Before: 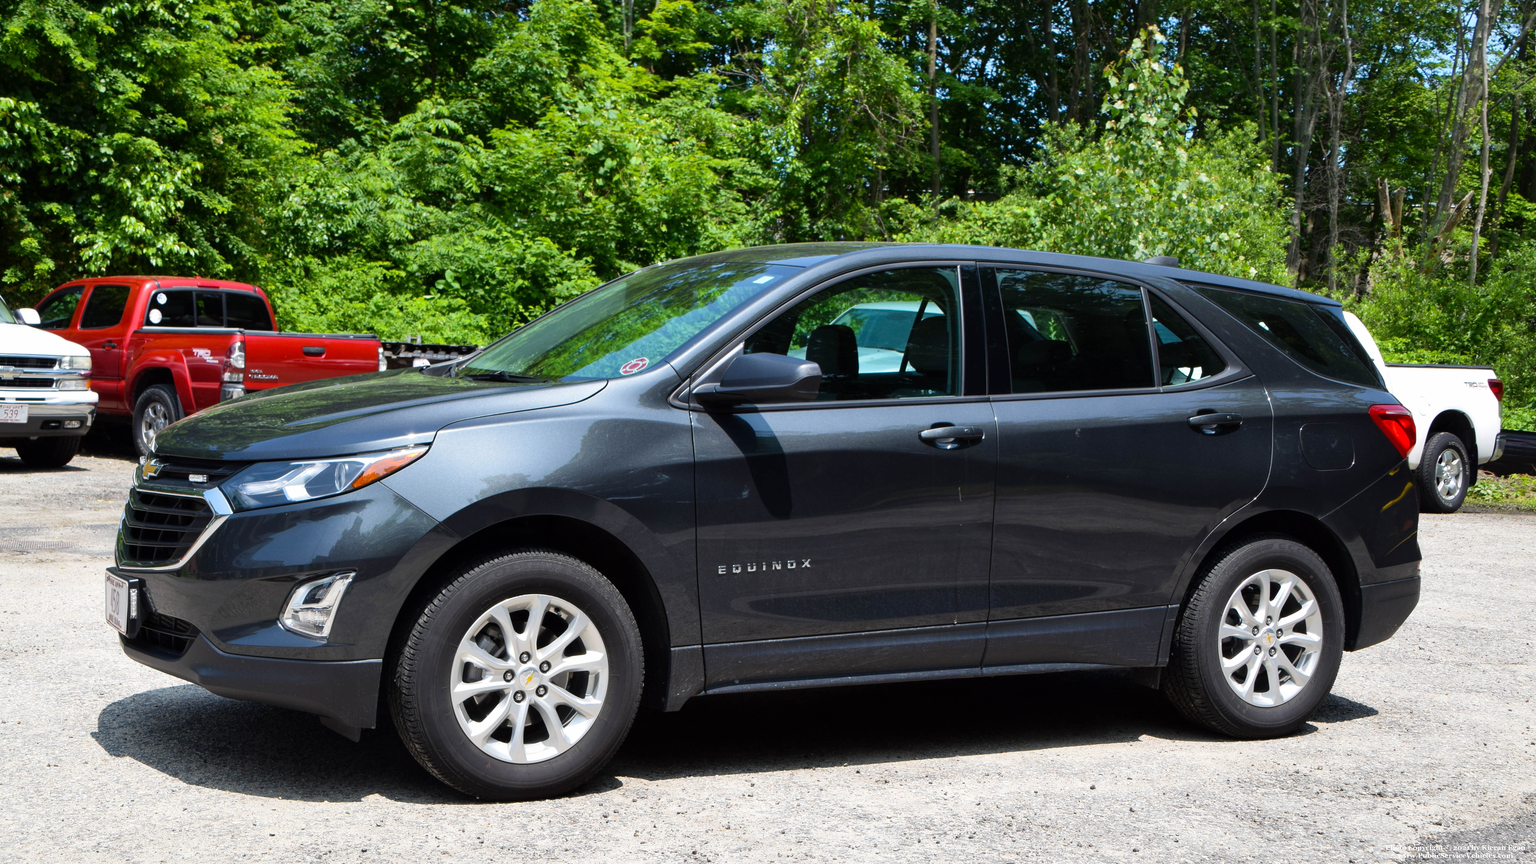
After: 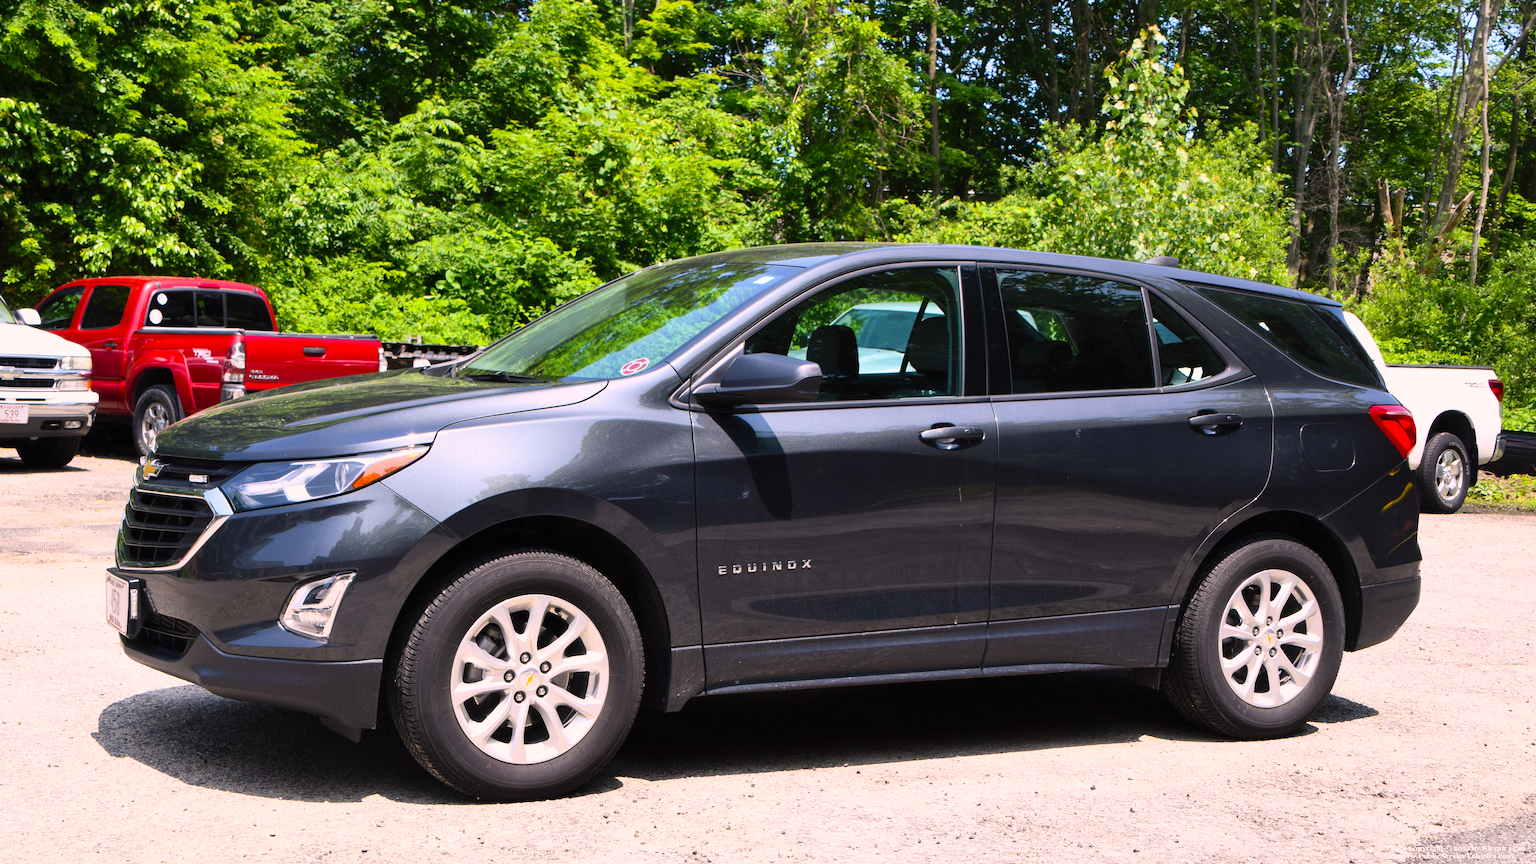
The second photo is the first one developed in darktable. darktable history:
contrast brightness saturation: contrast 0.2, brightness 0.16, saturation 0.22
color correction: highlights a* 12.23, highlights b* 5.41
